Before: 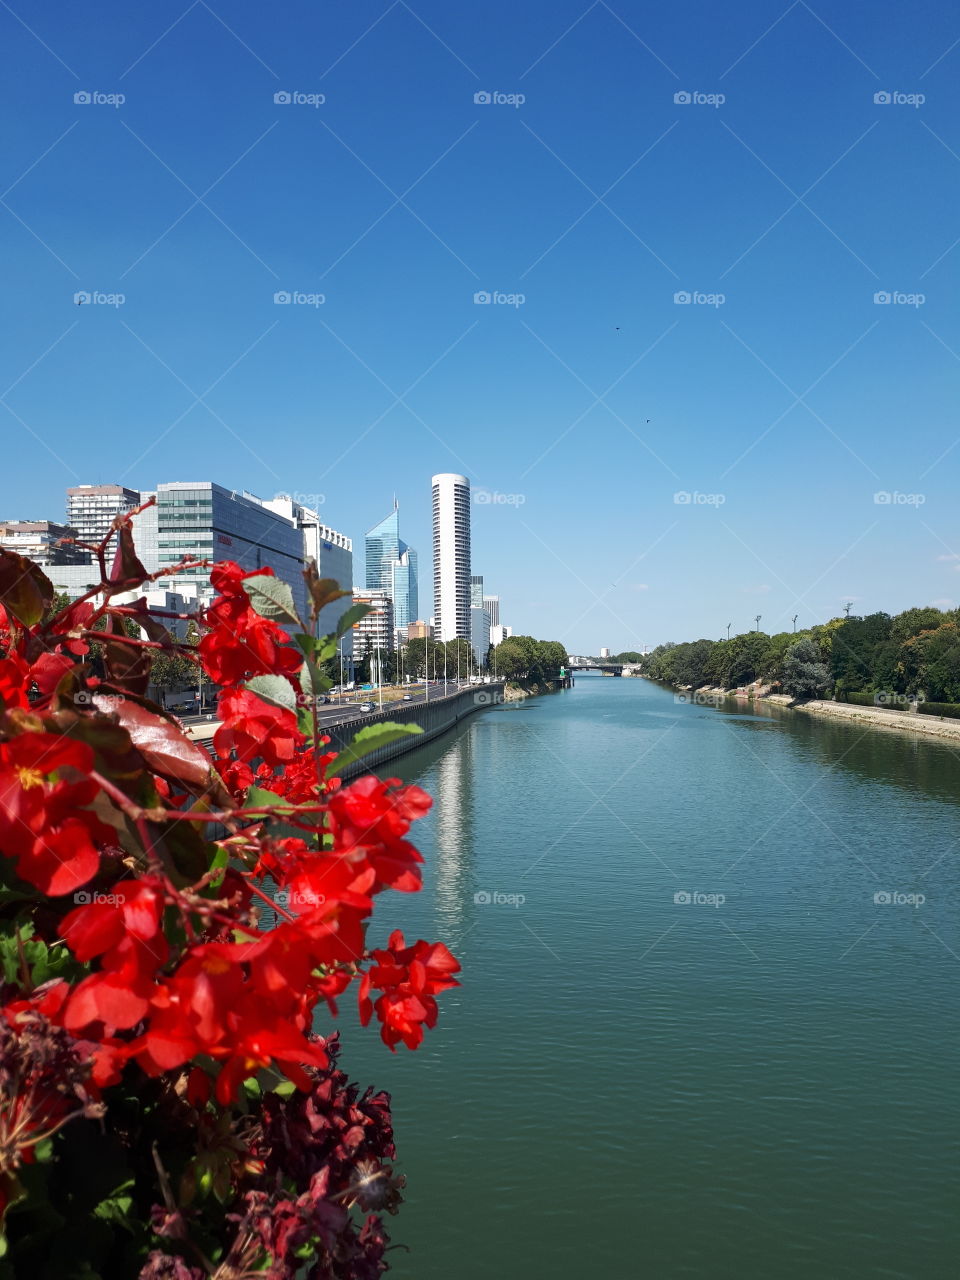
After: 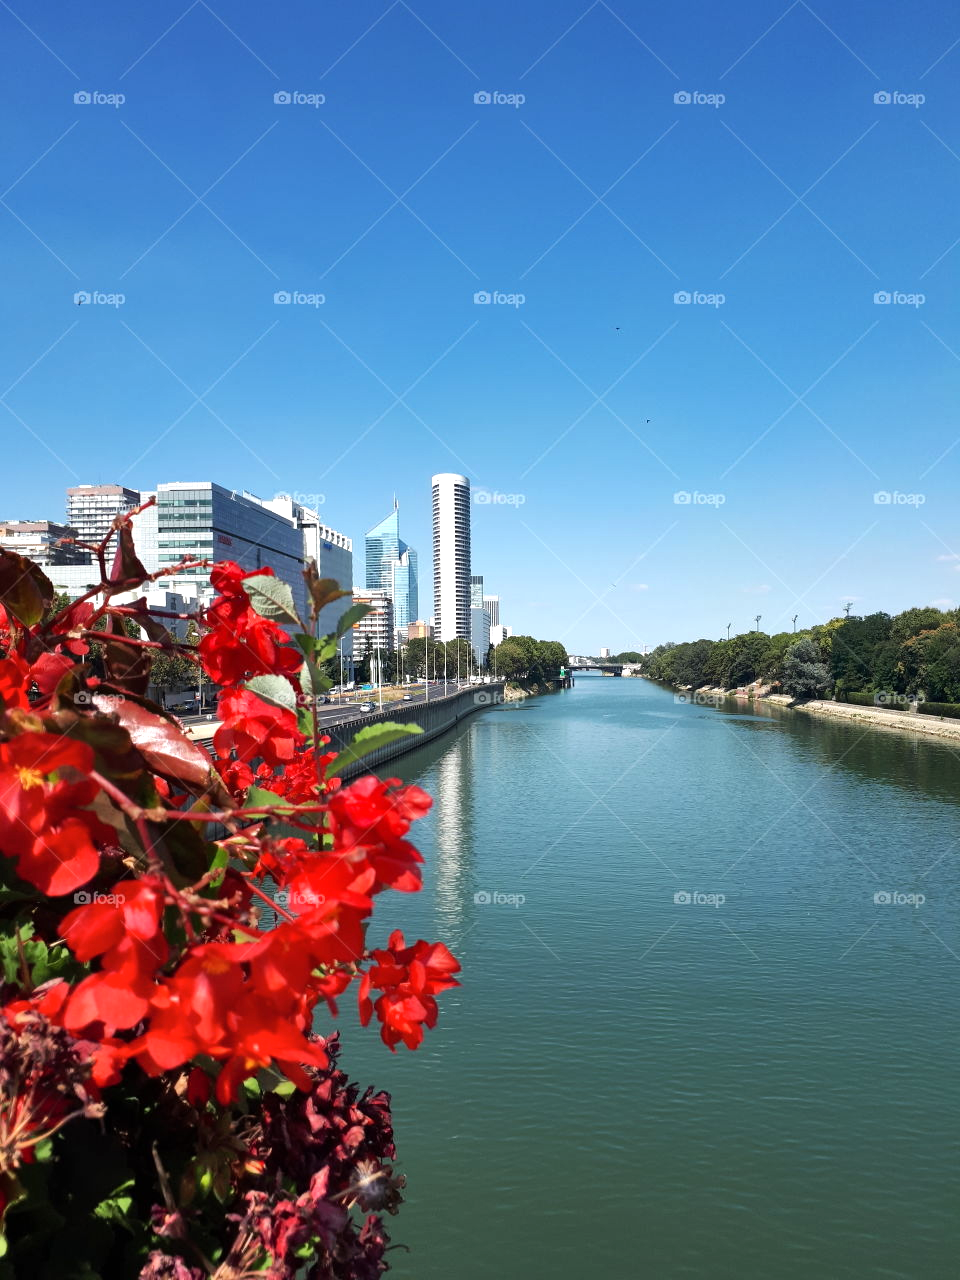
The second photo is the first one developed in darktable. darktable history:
tone equalizer: -8 EV -0.413 EV, -7 EV -0.398 EV, -6 EV -0.307 EV, -5 EV -0.188 EV, -3 EV 0.192 EV, -2 EV 0.312 EV, -1 EV 0.409 EV, +0 EV 0.402 EV
shadows and highlights: soften with gaussian
